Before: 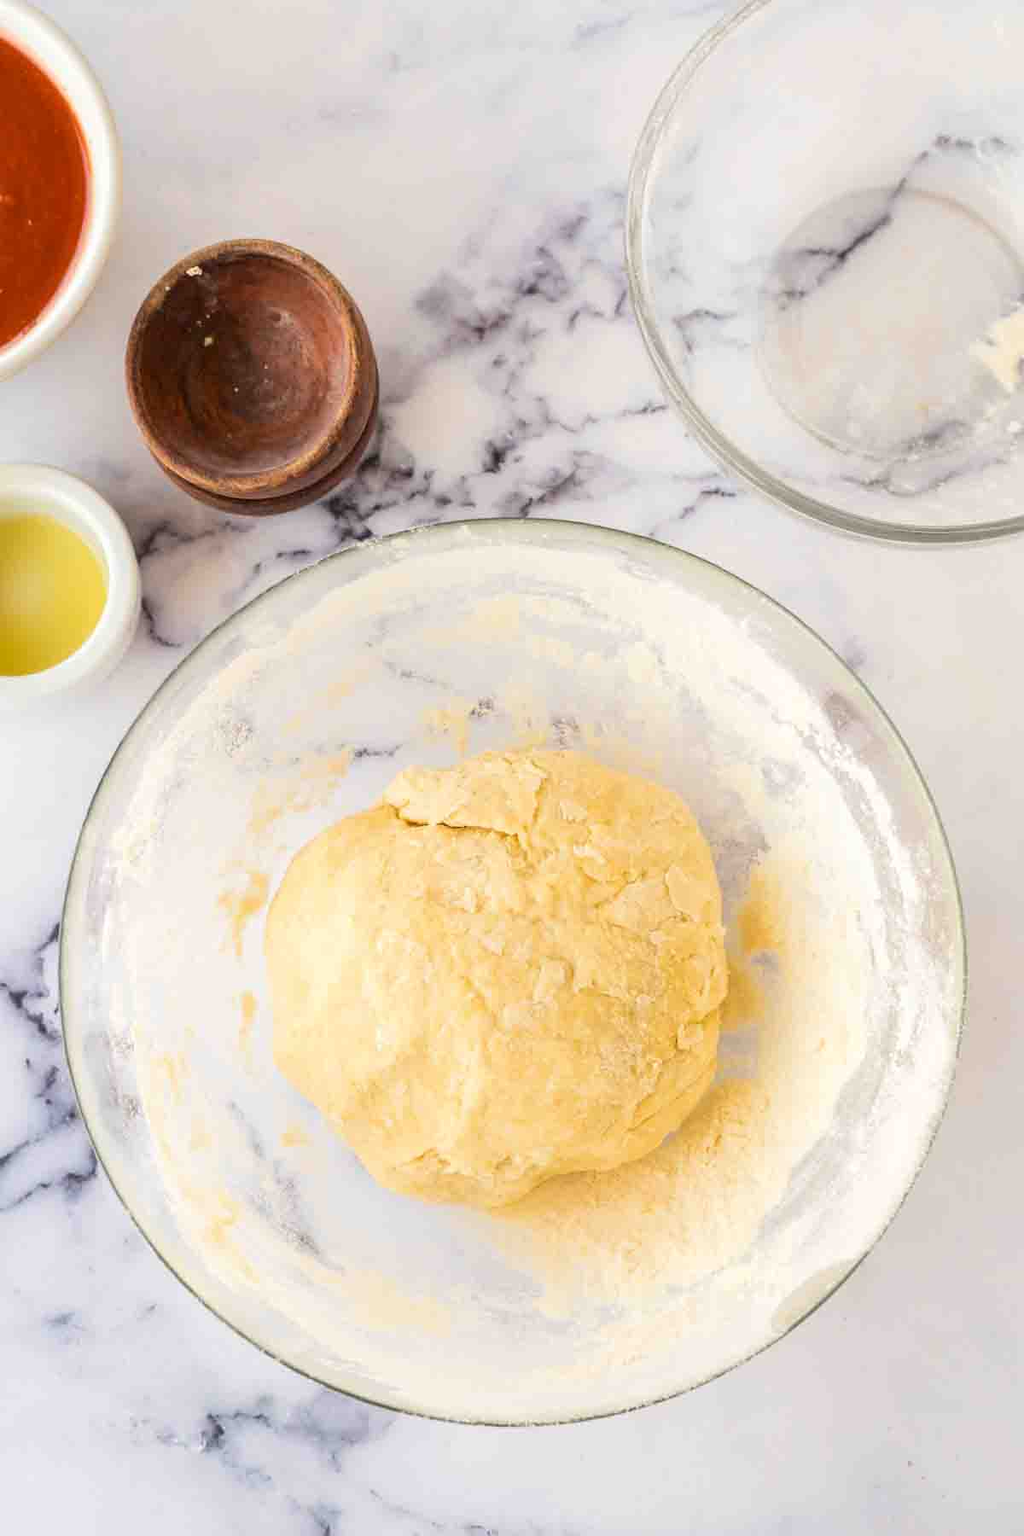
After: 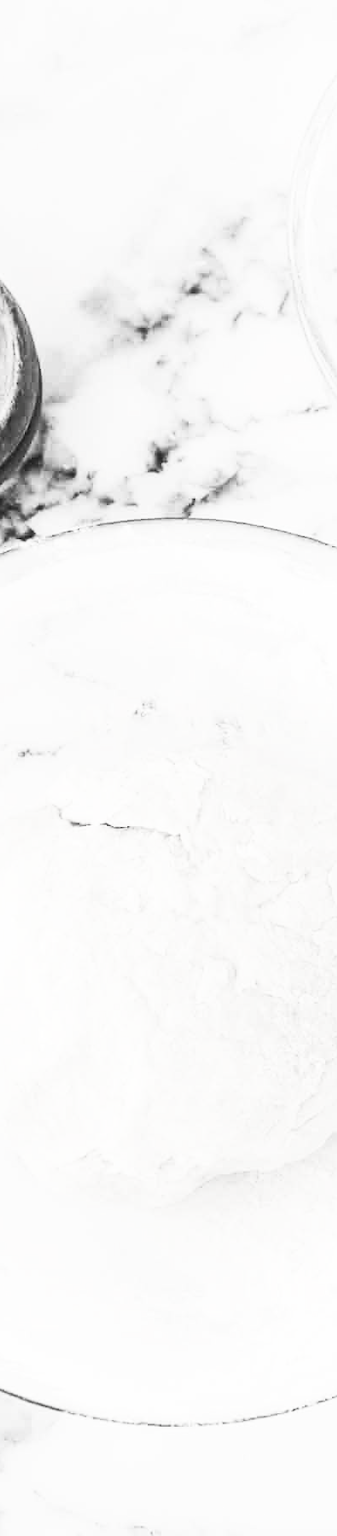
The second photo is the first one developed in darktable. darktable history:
contrast brightness saturation: contrast 0.549, brightness 0.483, saturation -0.99
crop: left 32.922%, right 33.421%
